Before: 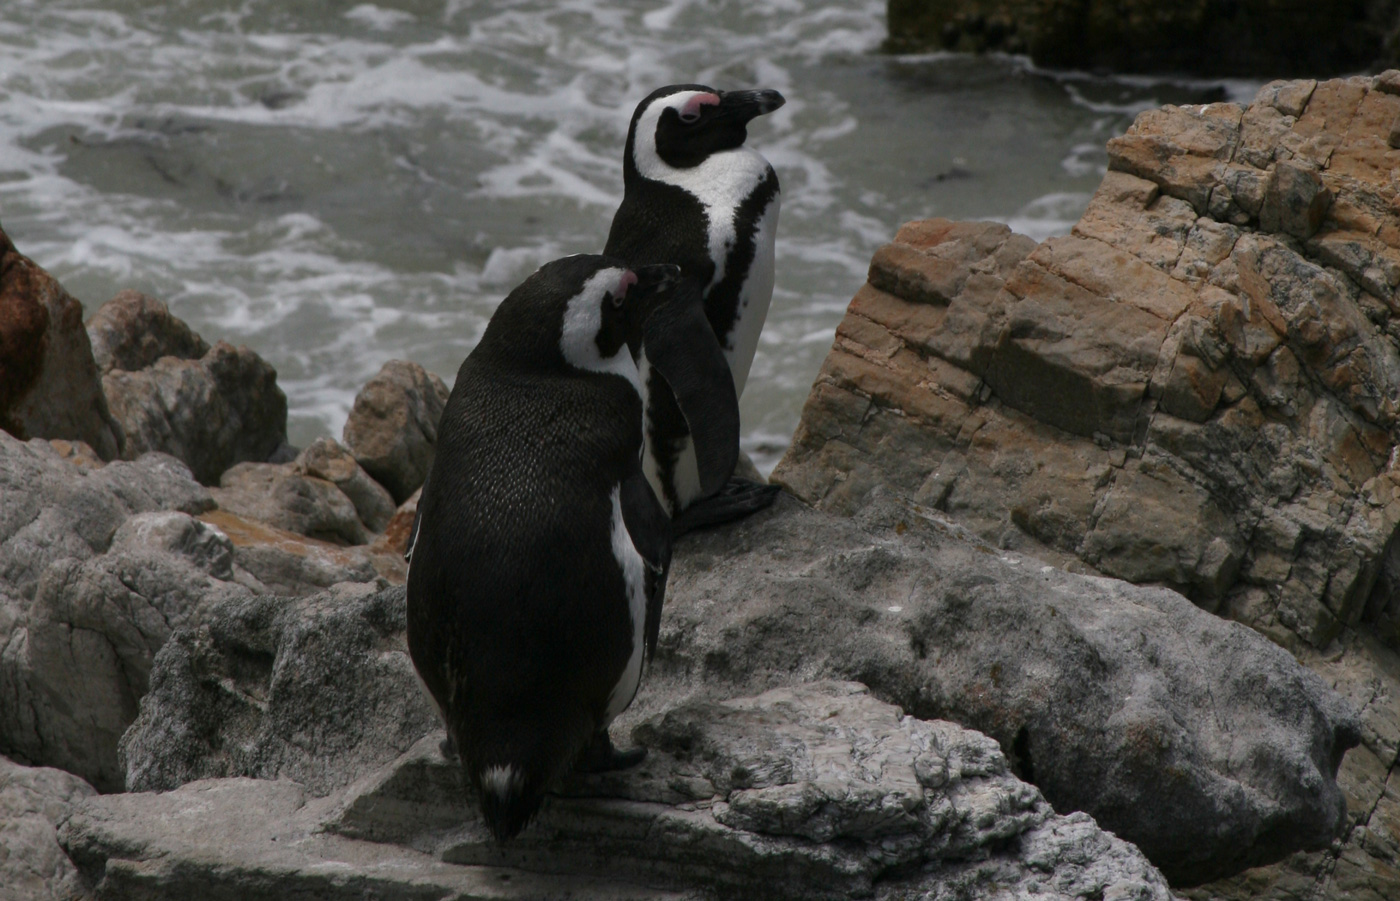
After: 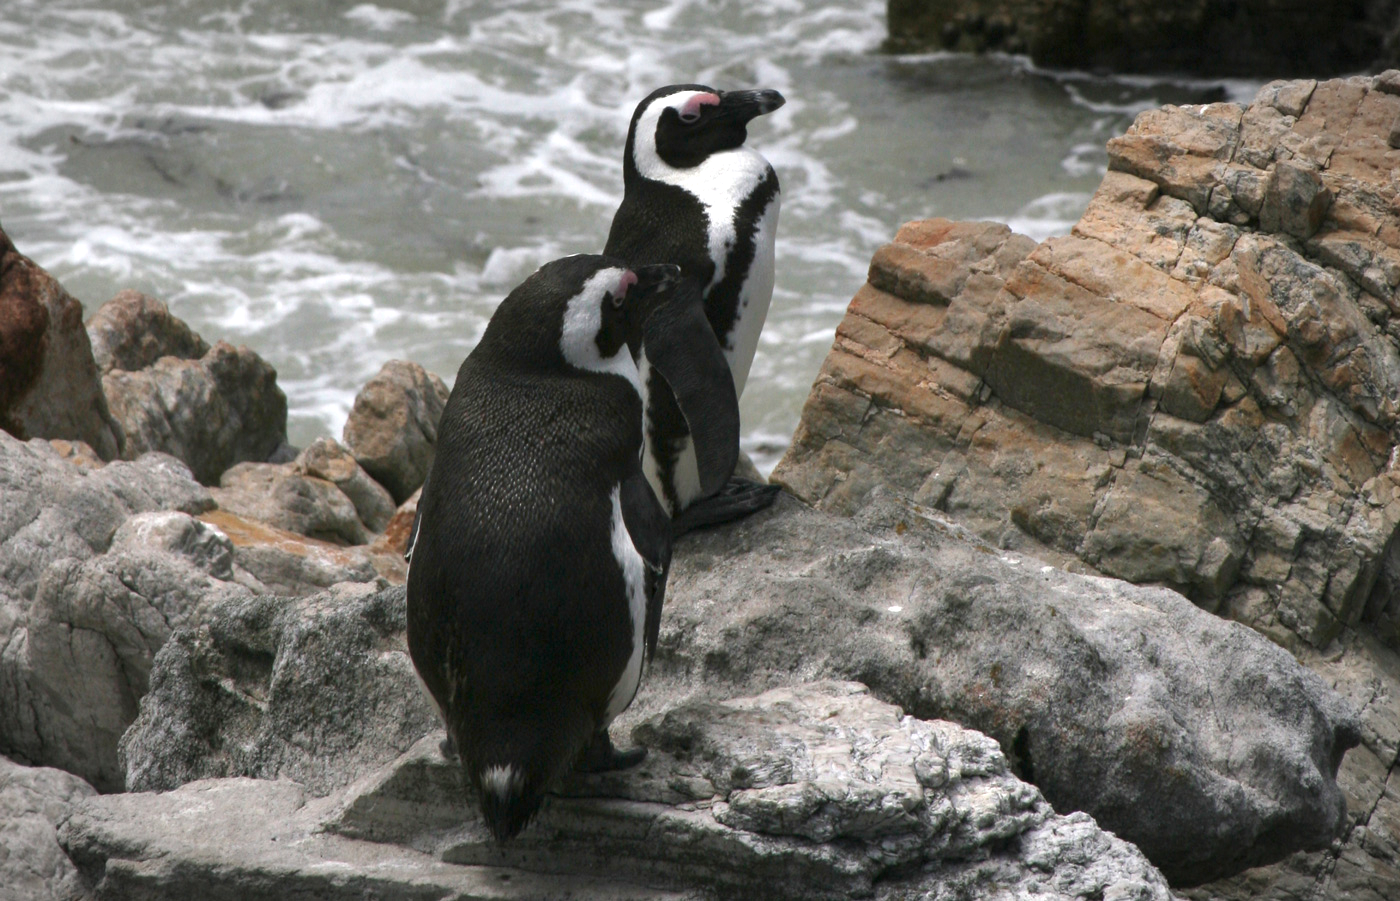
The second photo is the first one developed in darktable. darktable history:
exposure: black level correction 0, exposure 1.2 EV, compensate highlight preservation false
vignetting: fall-off radius 60.21%, brightness -0.274, automatic ratio true
